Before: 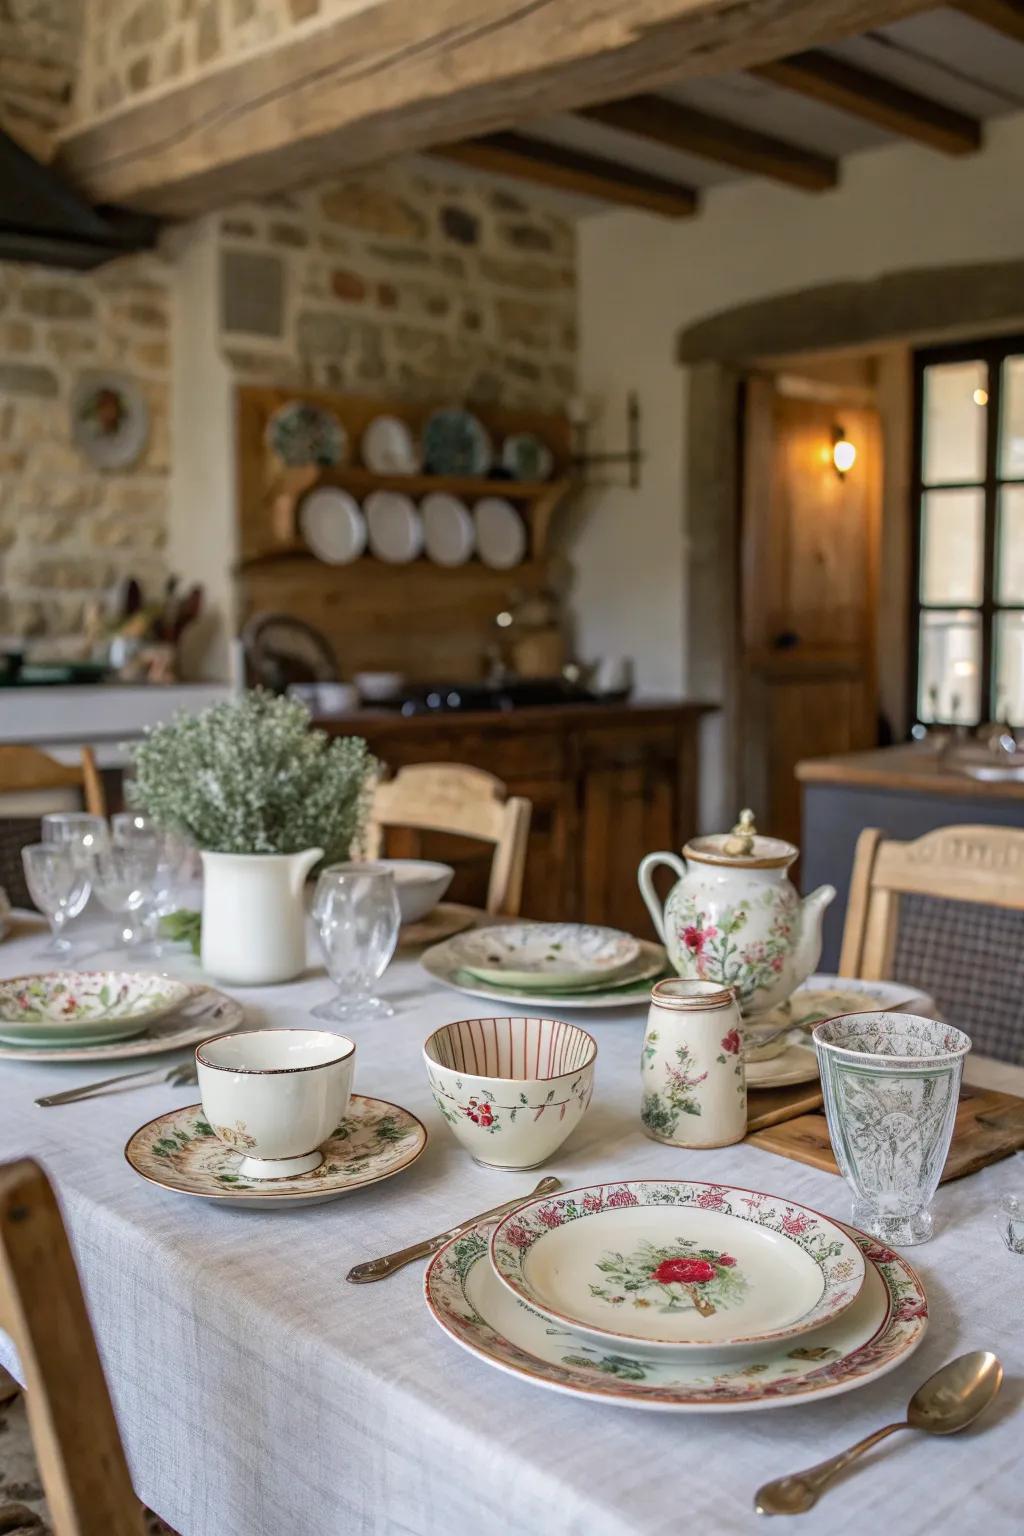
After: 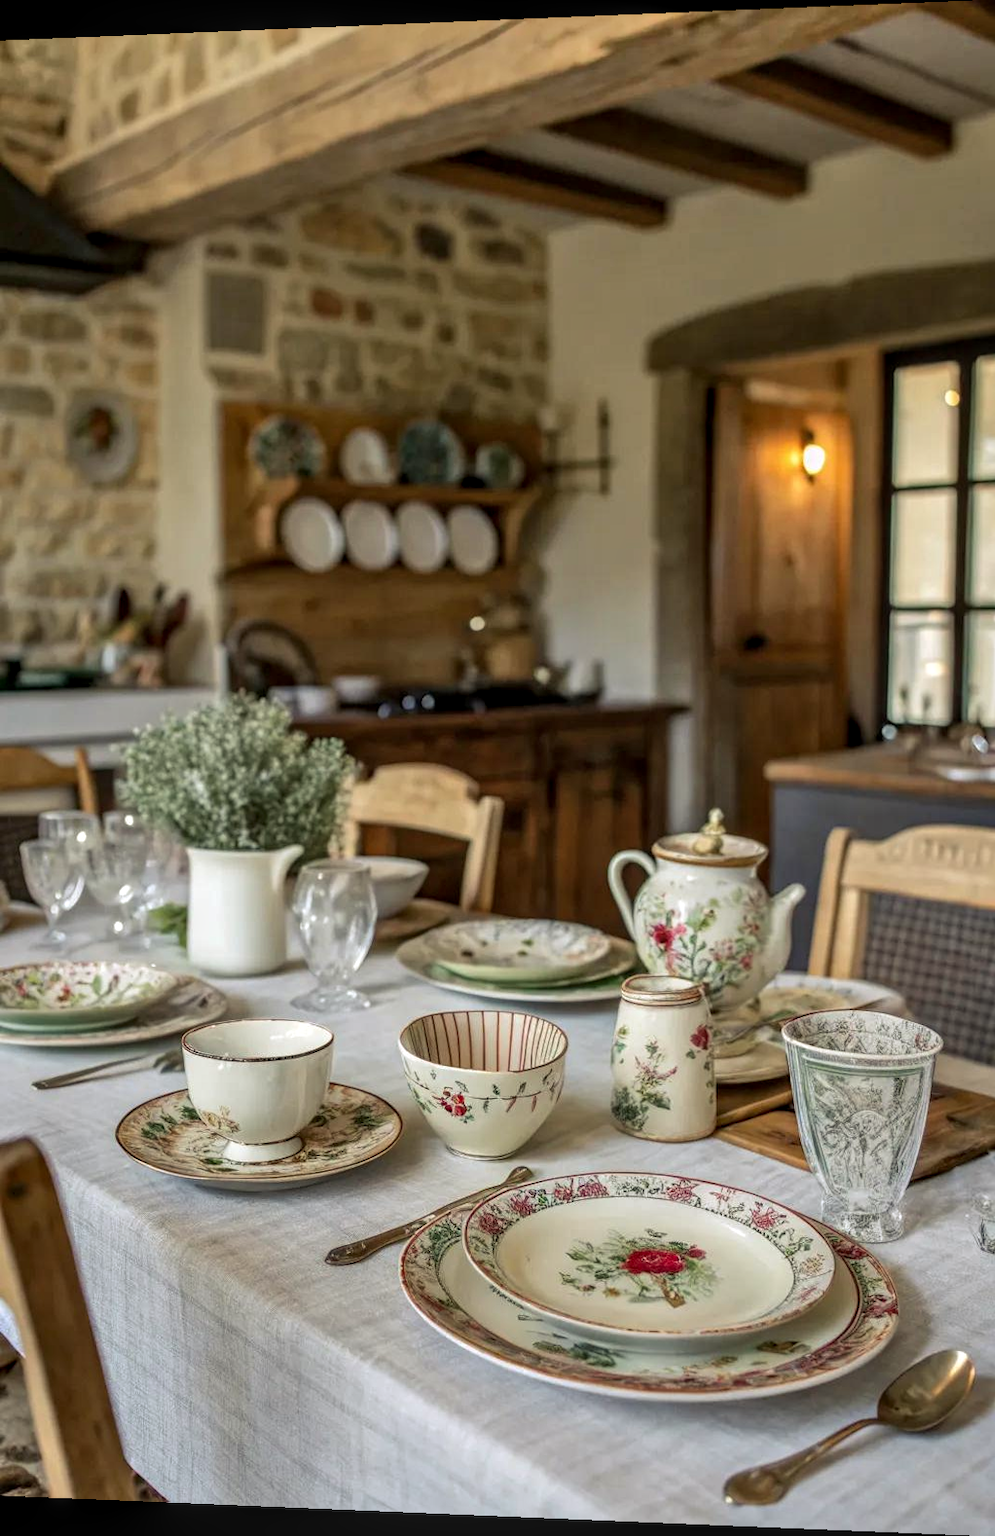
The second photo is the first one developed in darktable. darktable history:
levels: mode automatic
rotate and perspective: lens shift (horizontal) -0.055, automatic cropping off
rgb curve: curves: ch2 [(0, 0) (0.567, 0.512) (1, 1)], mode RGB, independent channels
local contrast: on, module defaults
shadows and highlights: highlights color adjustment 0%, soften with gaussian
